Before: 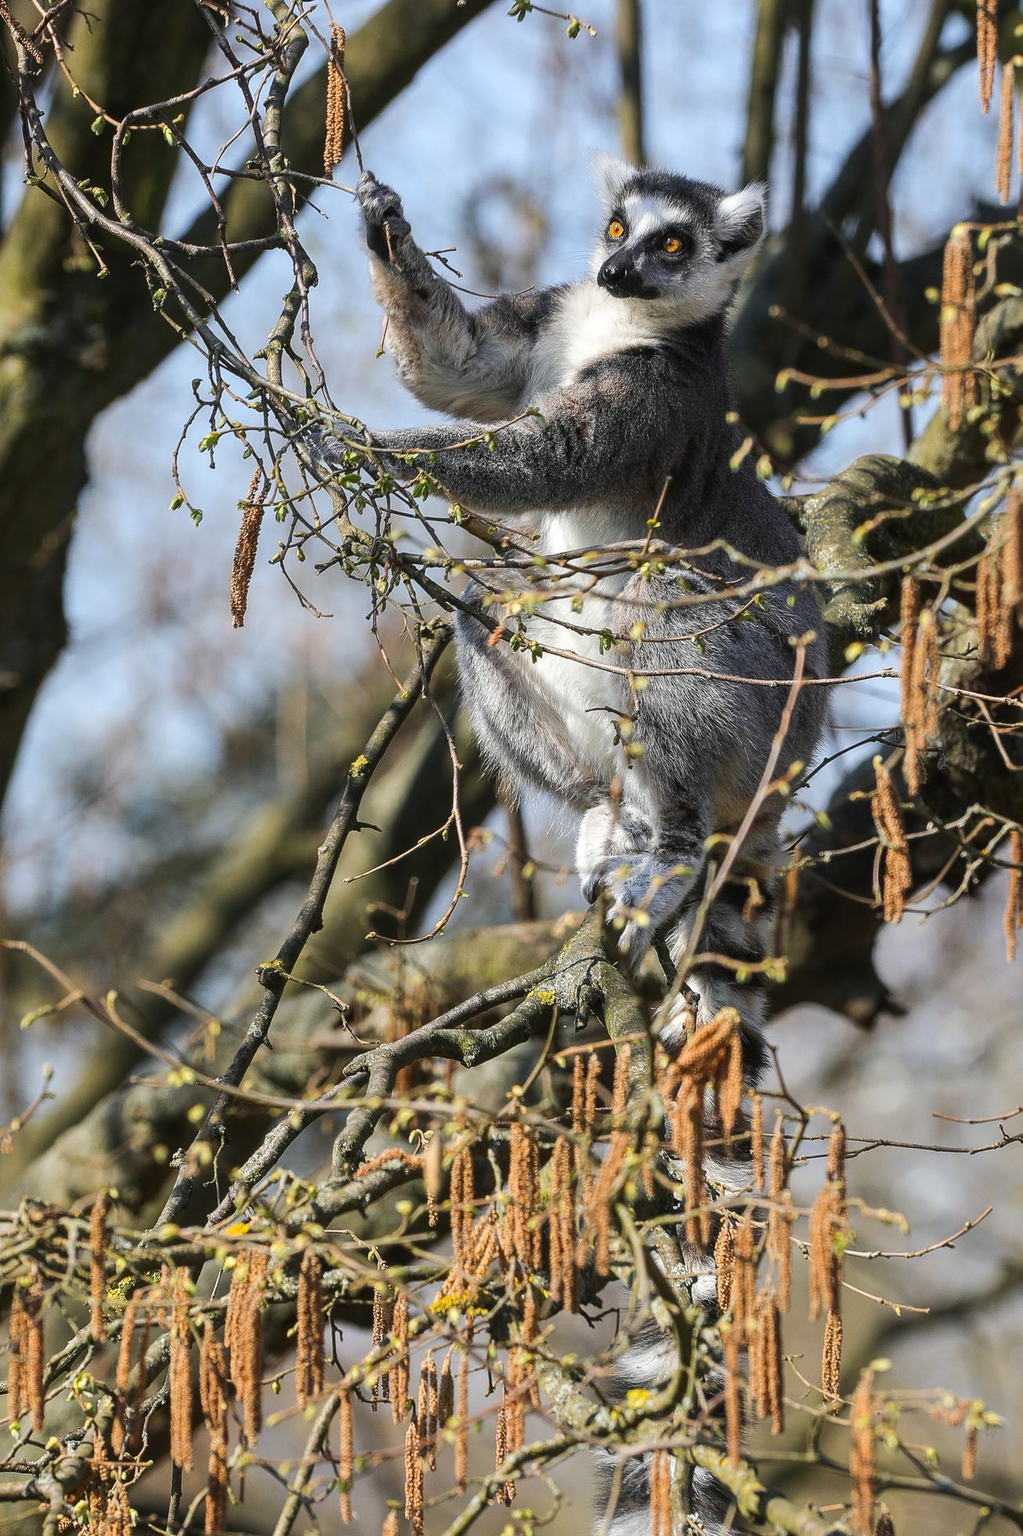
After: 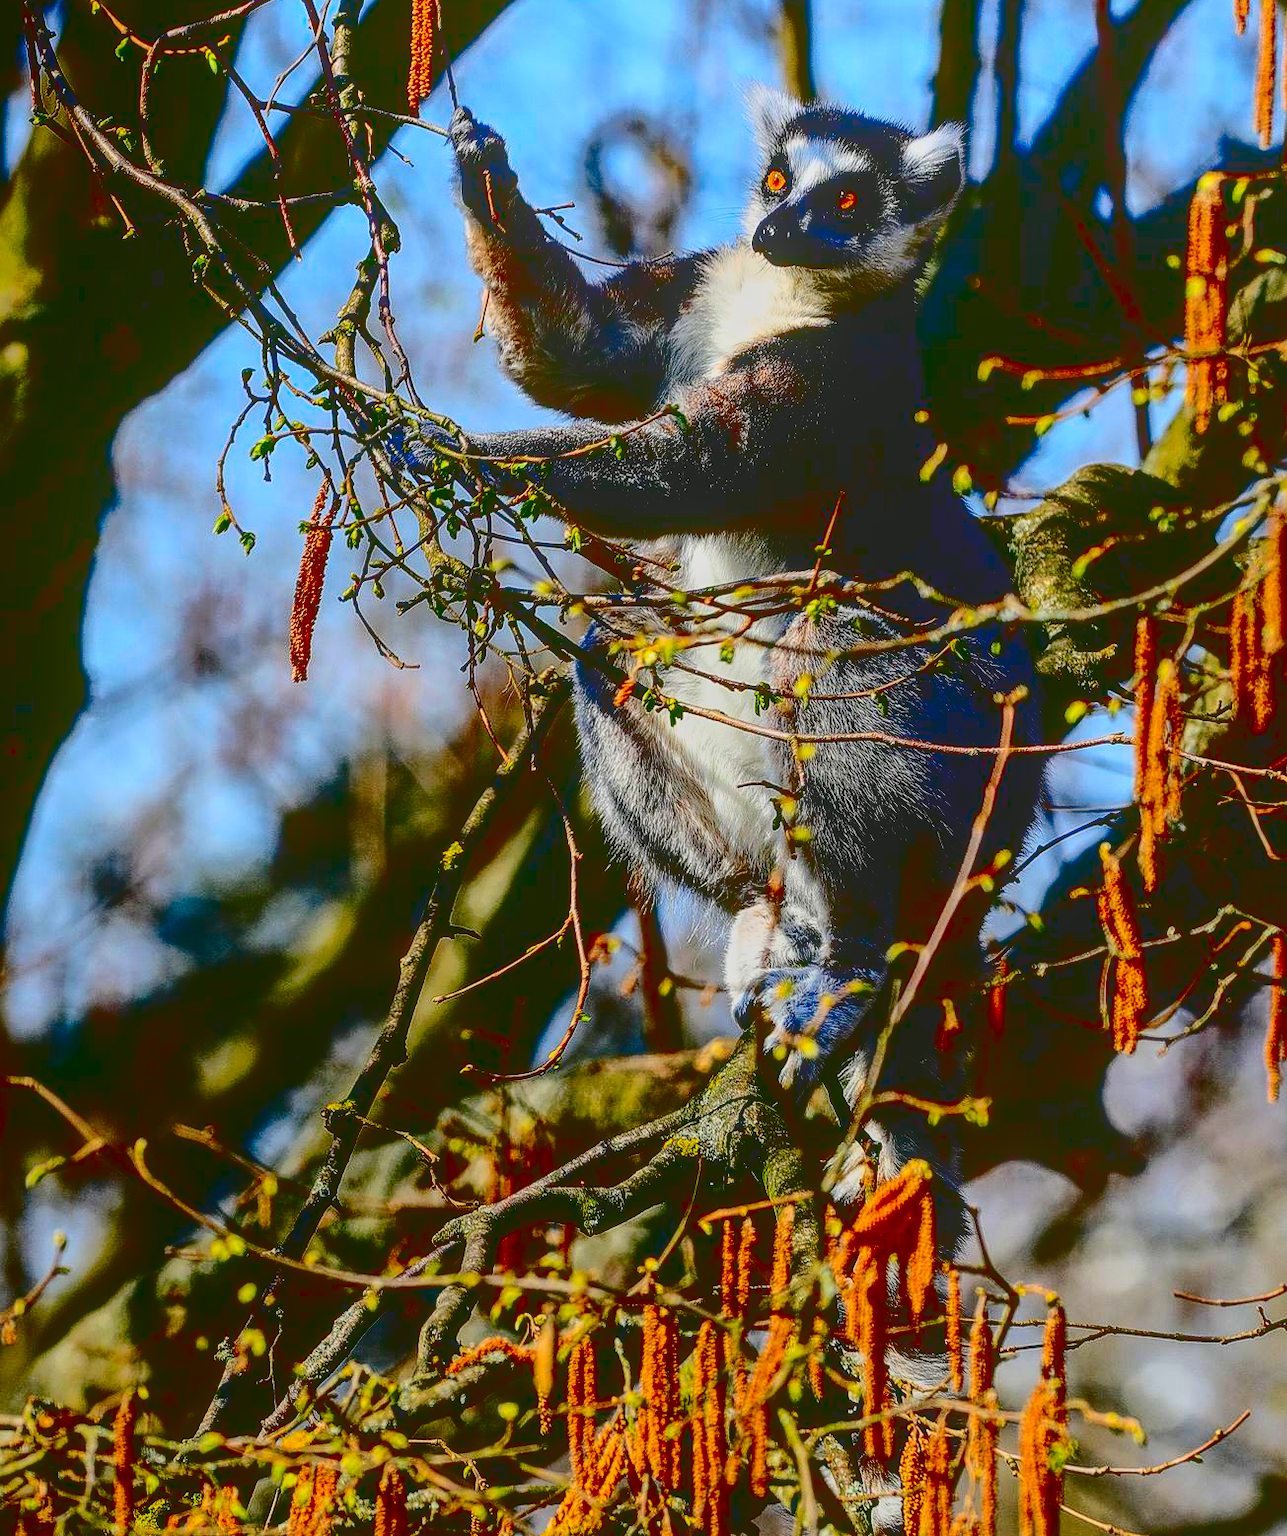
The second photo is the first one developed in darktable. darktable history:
exposure: compensate exposure bias true, compensate highlight preservation false
crop and rotate: top 5.651%, bottom 14.9%
color balance rgb: shadows lift › chroma 0.756%, shadows lift › hue 111.71°, perceptual saturation grading › global saturation 20%, perceptual saturation grading › highlights -24.76%, perceptual saturation grading › shadows 25.713%
tone equalizer: -8 EV 0.213 EV, -7 EV 0.441 EV, -6 EV 0.379 EV, -5 EV 0.28 EV, -3 EV -0.284 EV, -2 EV -0.438 EV, -1 EV -0.44 EV, +0 EV -0.238 EV
shadows and highlights: highlights -59.77
local contrast: highlights 72%, shadows 13%, midtone range 0.192
contrast brightness saturation: contrast 0.764, brightness -0.988, saturation 0.996
